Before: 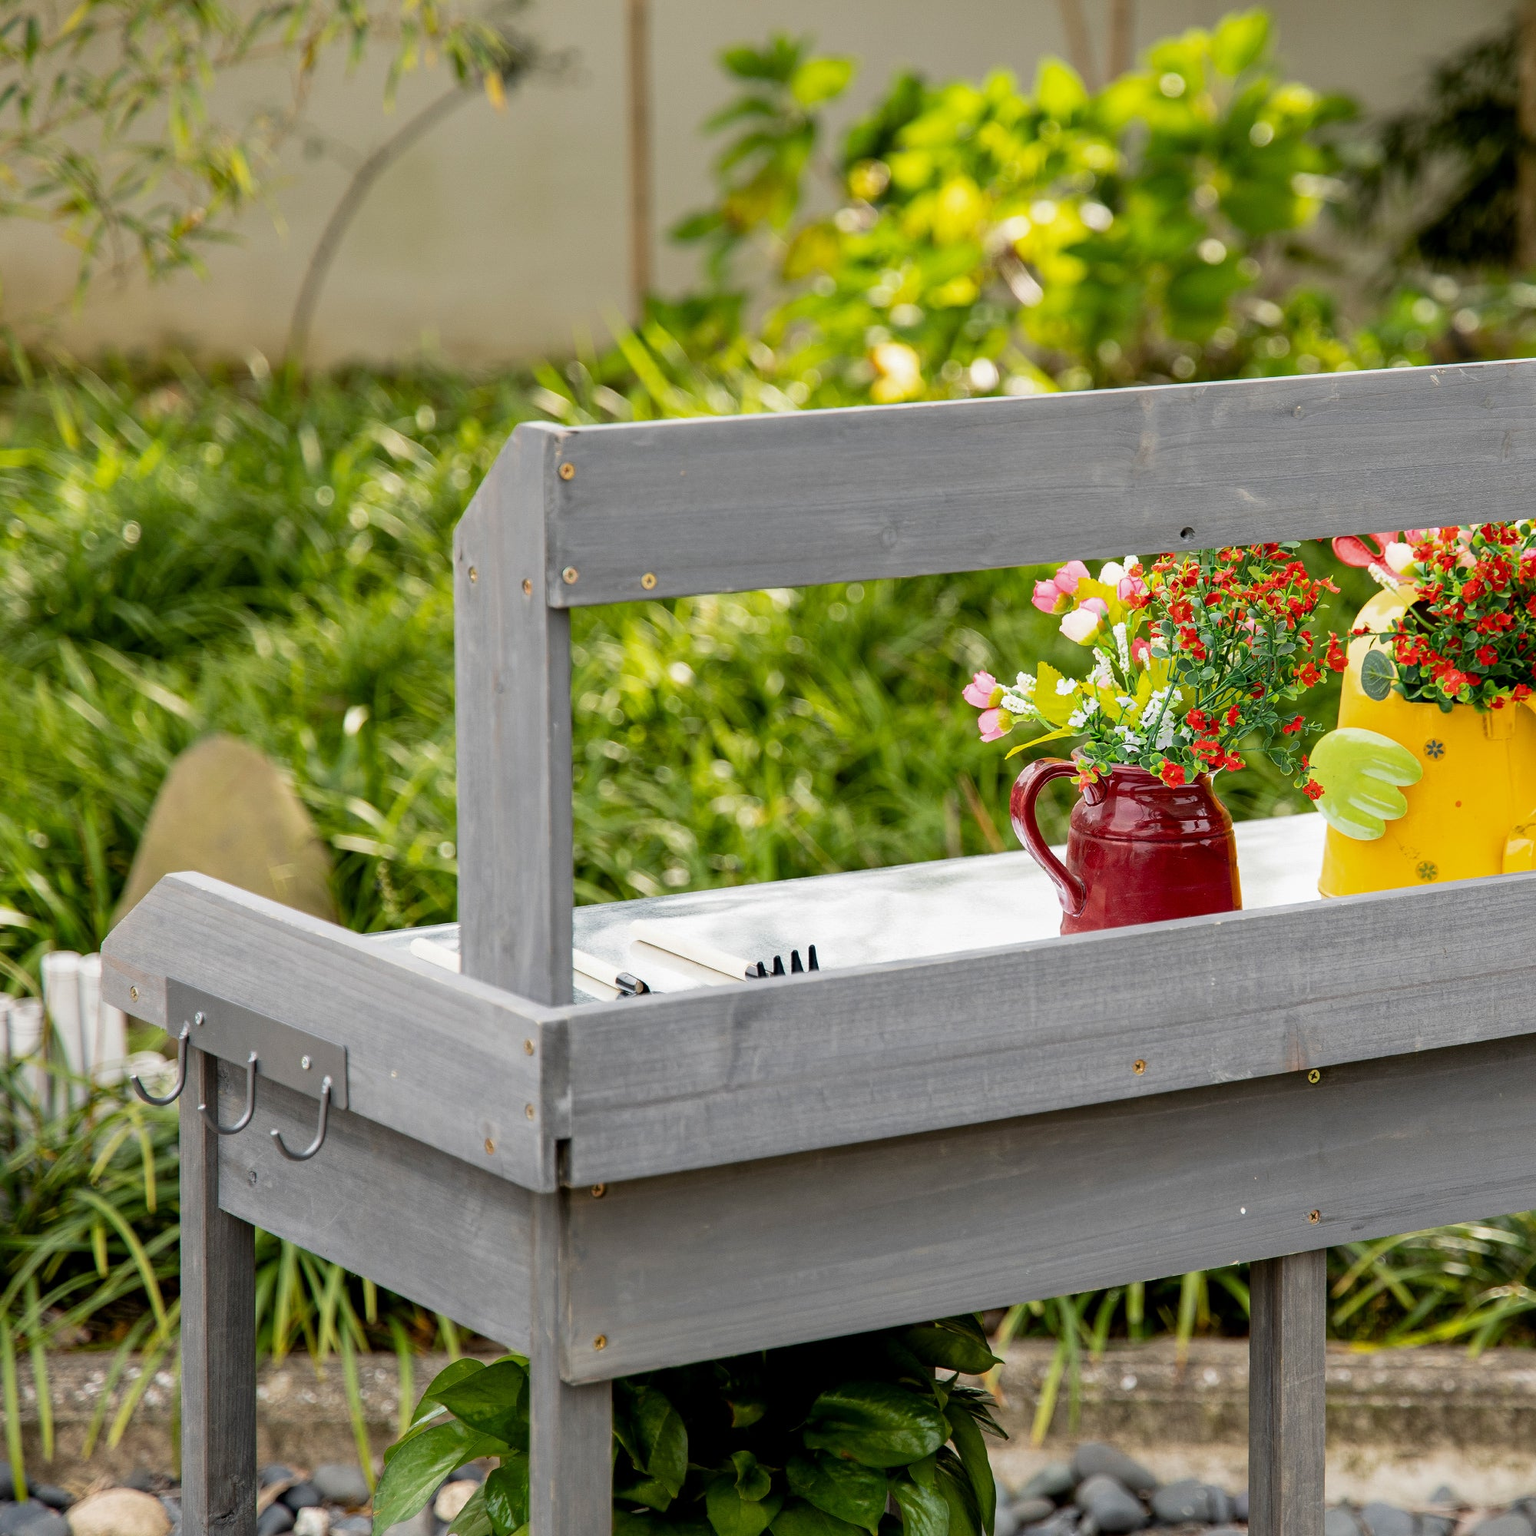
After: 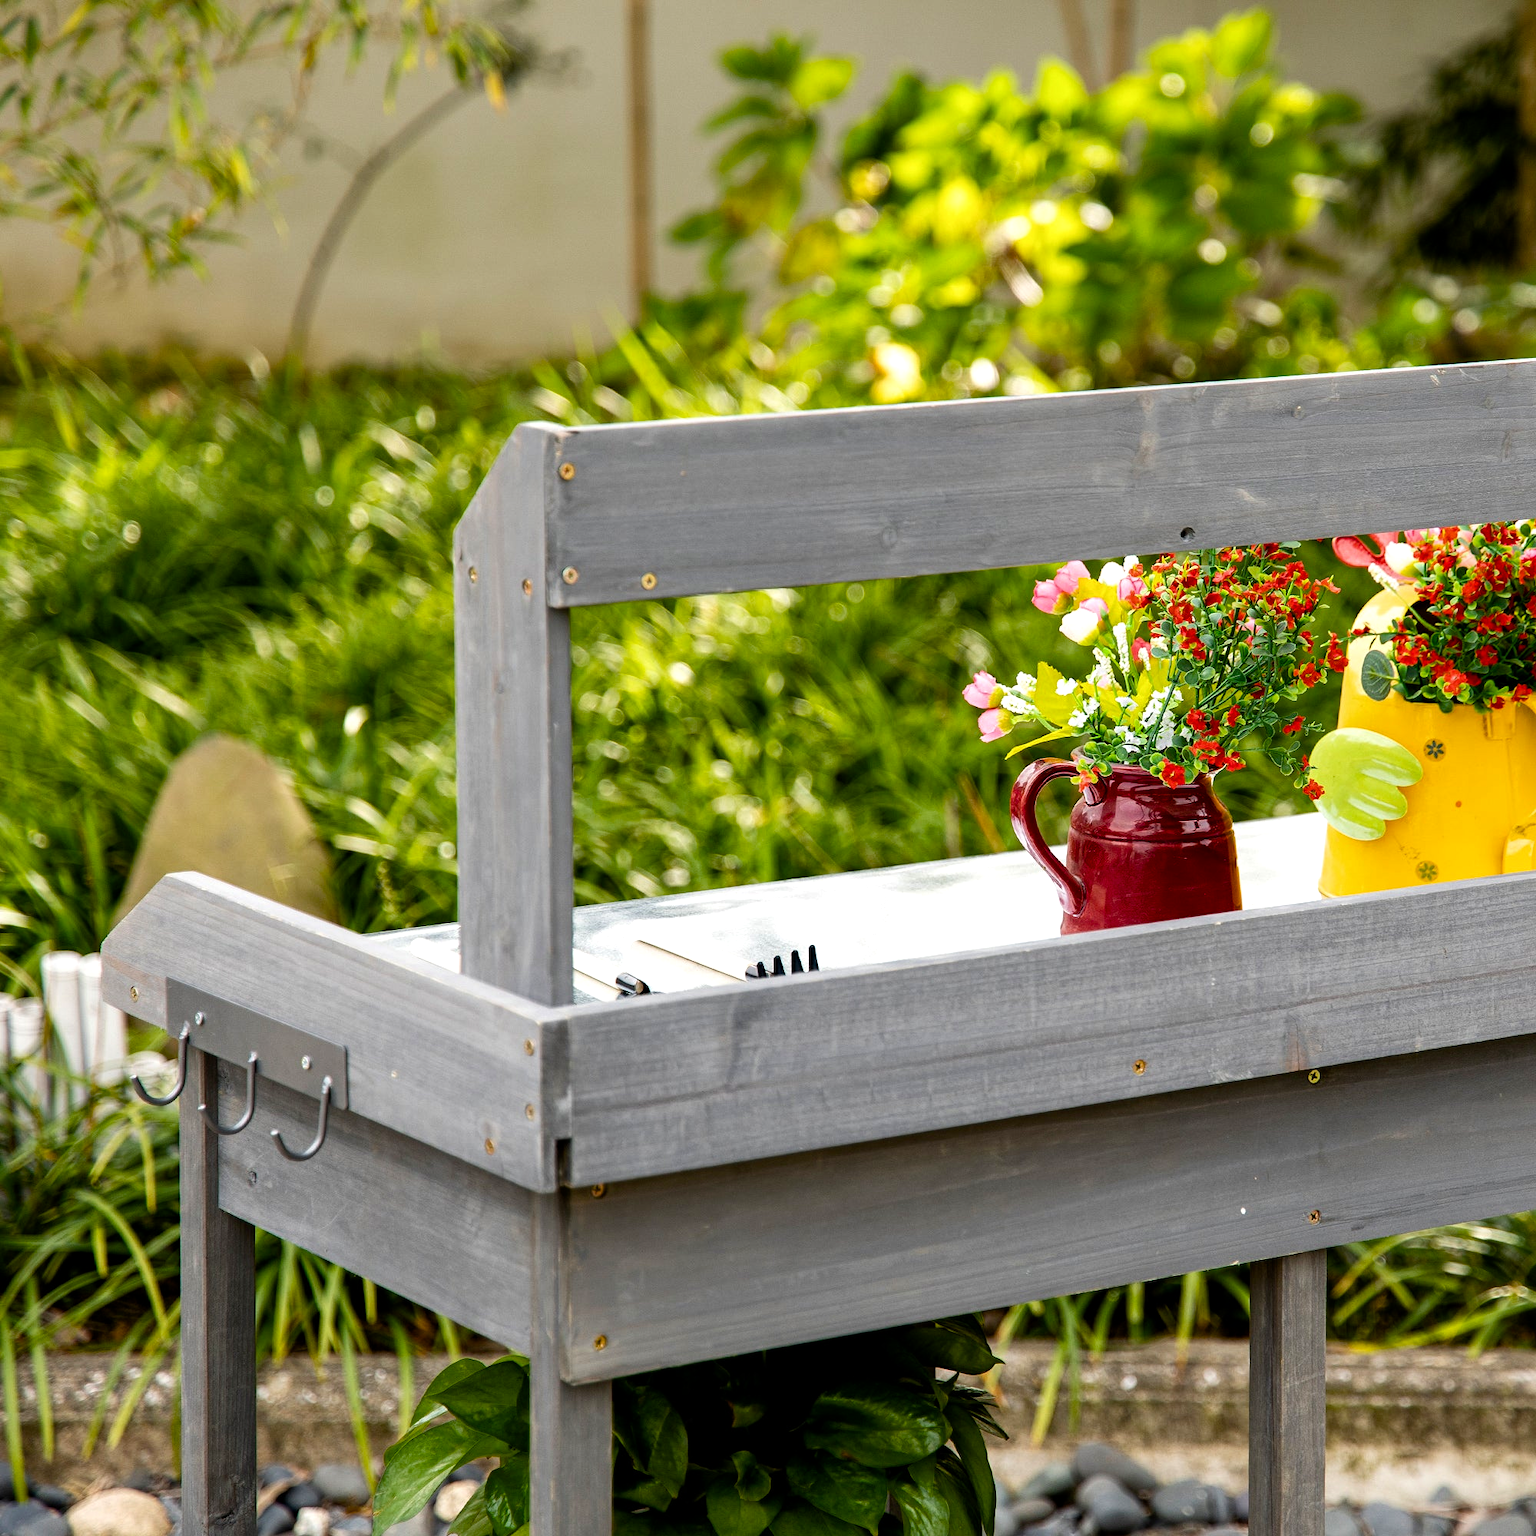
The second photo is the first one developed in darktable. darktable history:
exposure: exposure -0.064 EV, compensate highlight preservation false
color balance rgb: shadows lift › luminance -20%, power › hue 72.24°, highlights gain › luminance 15%, global offset › hue 171.6°, perceptual saturation grading › global saturation 14.09%, perceptual saturation grading › highlights -25%, perceptual saturation grading › shadows 25%, global vibrance 25%, contrast 10%
